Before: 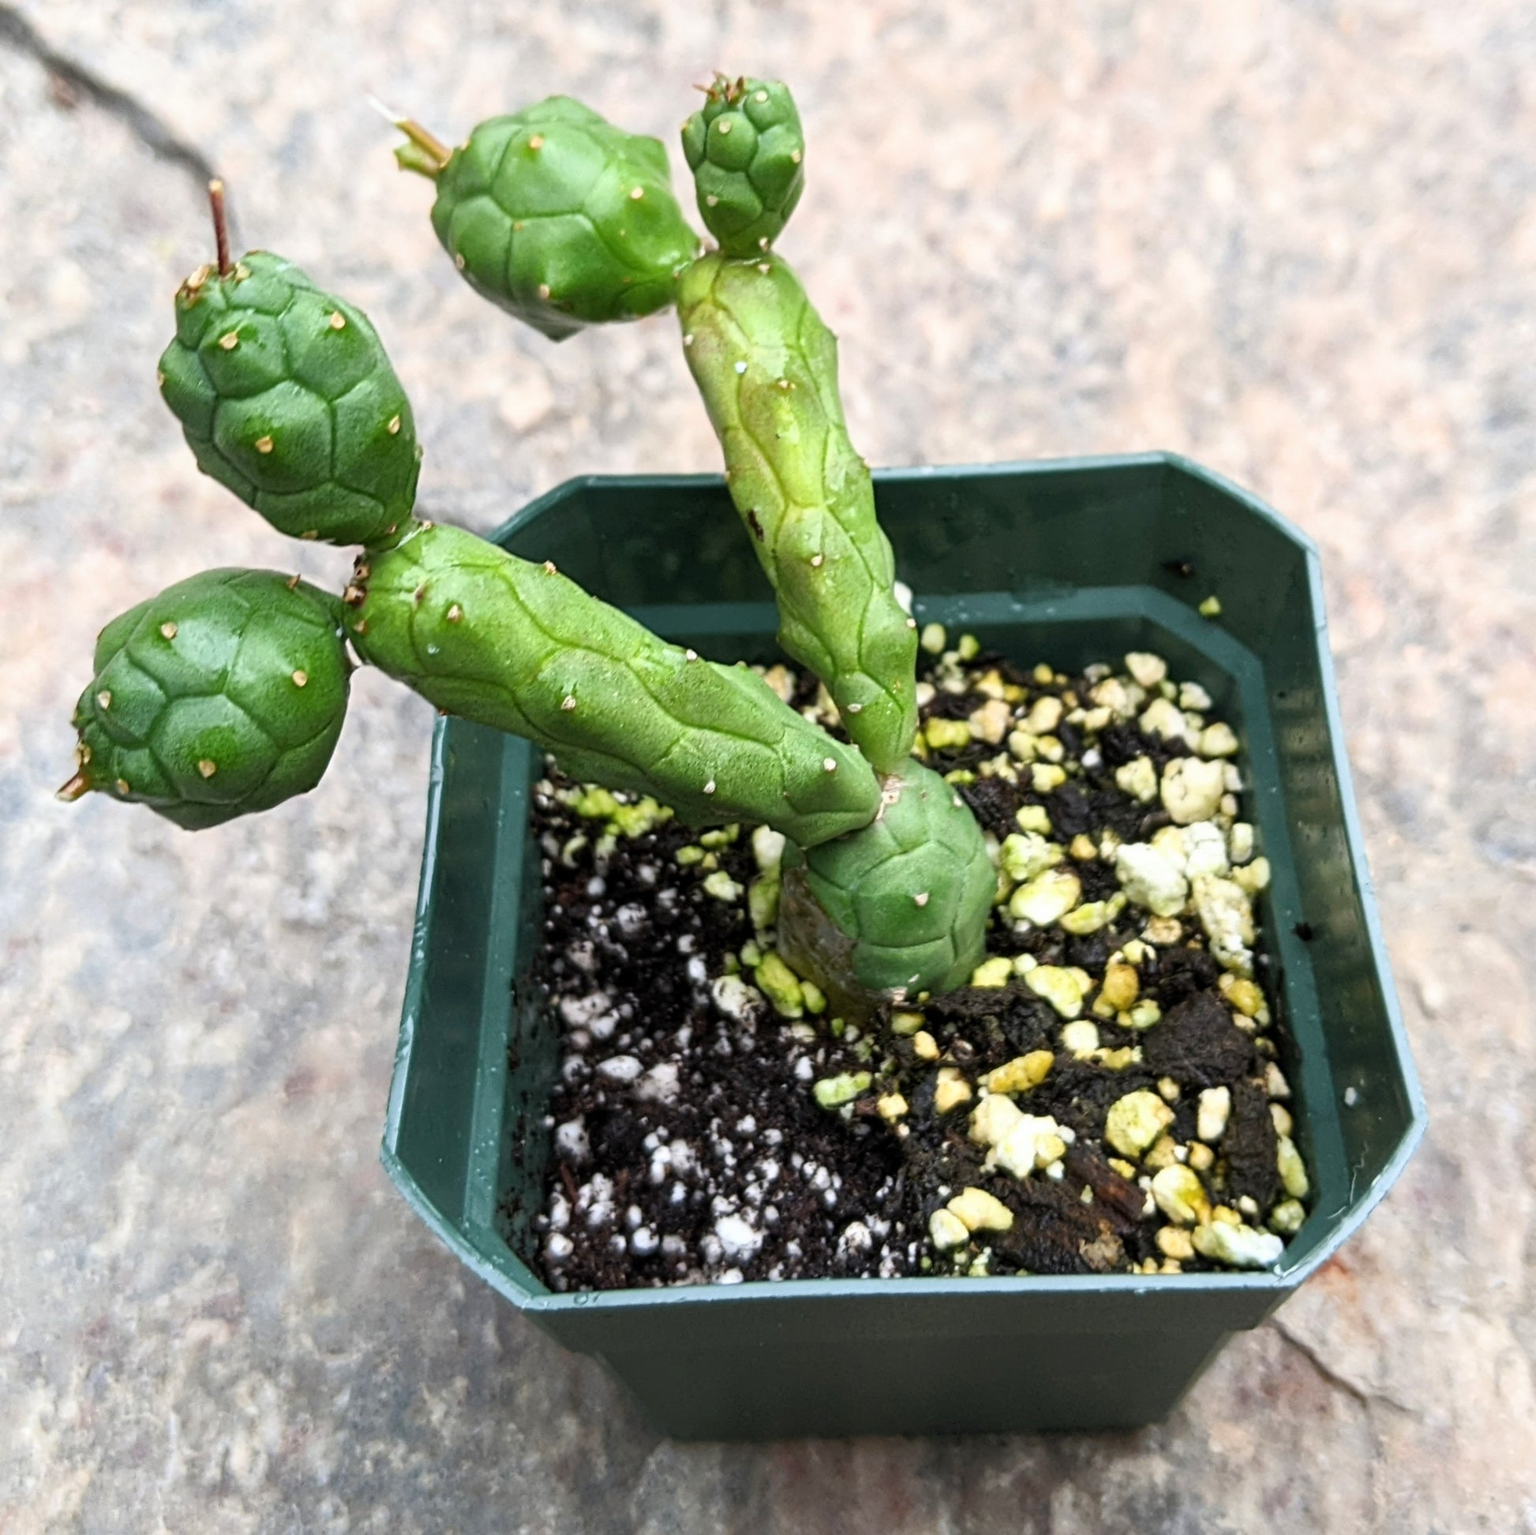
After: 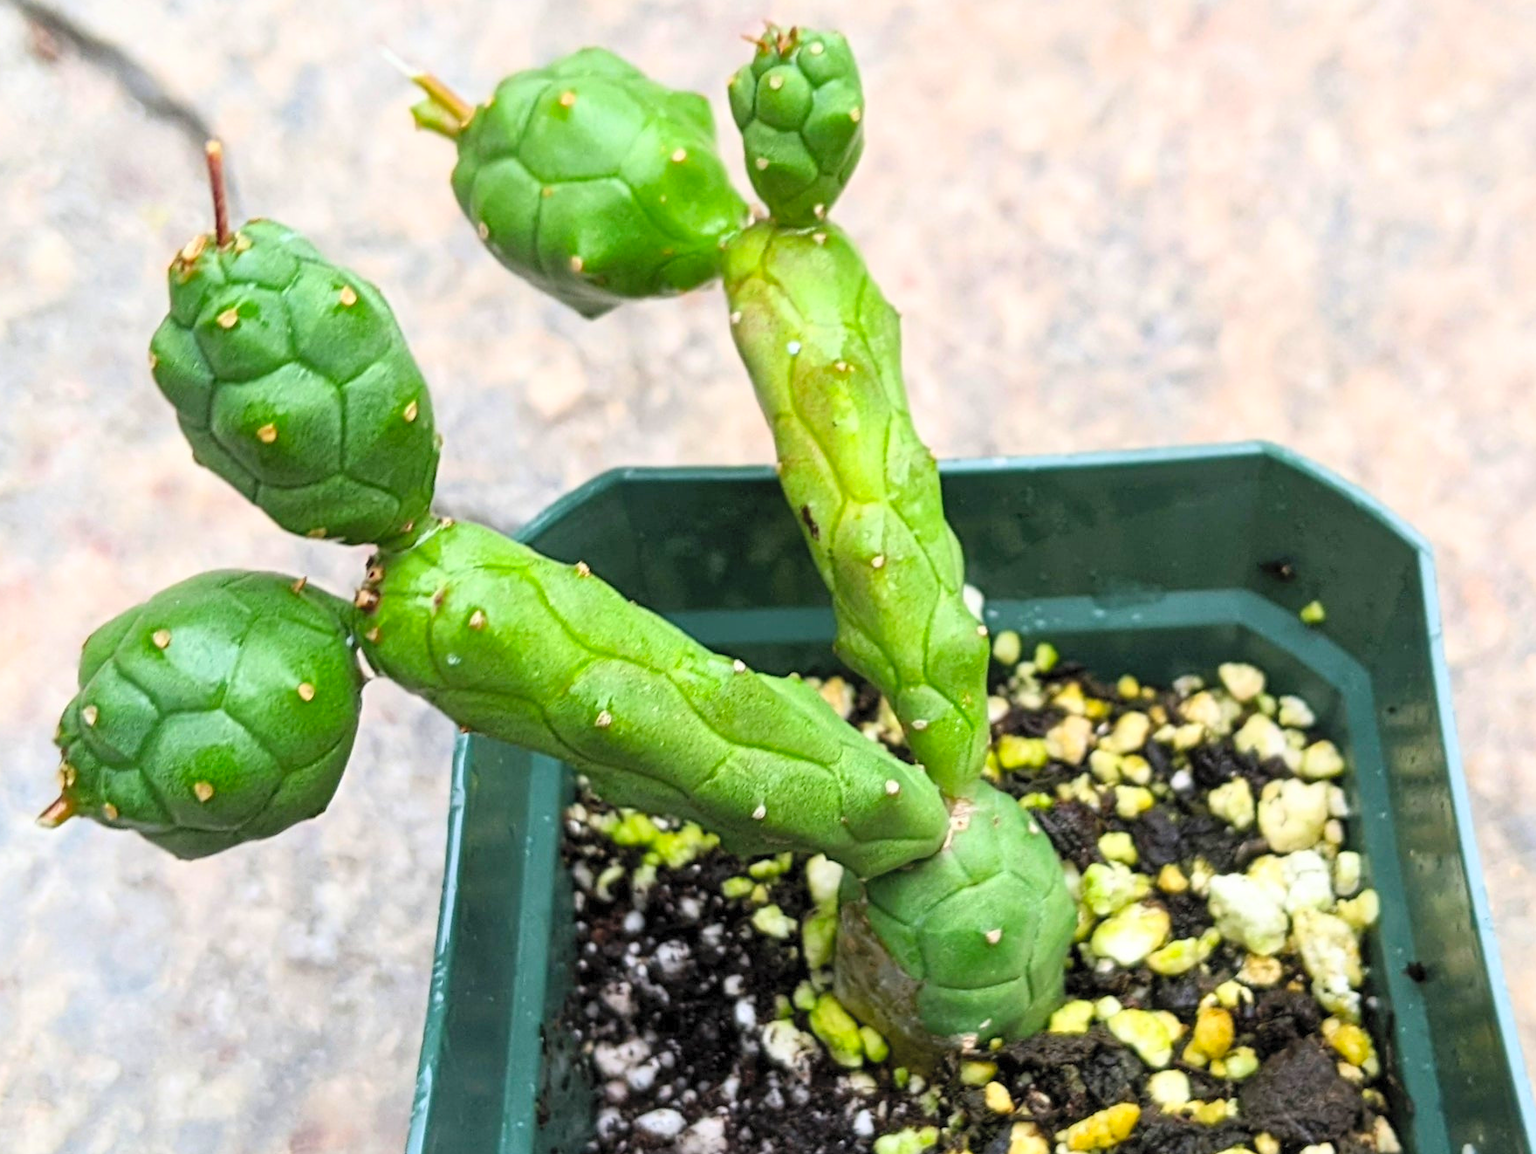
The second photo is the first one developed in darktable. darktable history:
crop: left 1.509%, top 3.452%, right 7.696%, bottom 28.452%
contrast brightness saturation: contrast 0.07, brightness 0.18, saturation 0.4
